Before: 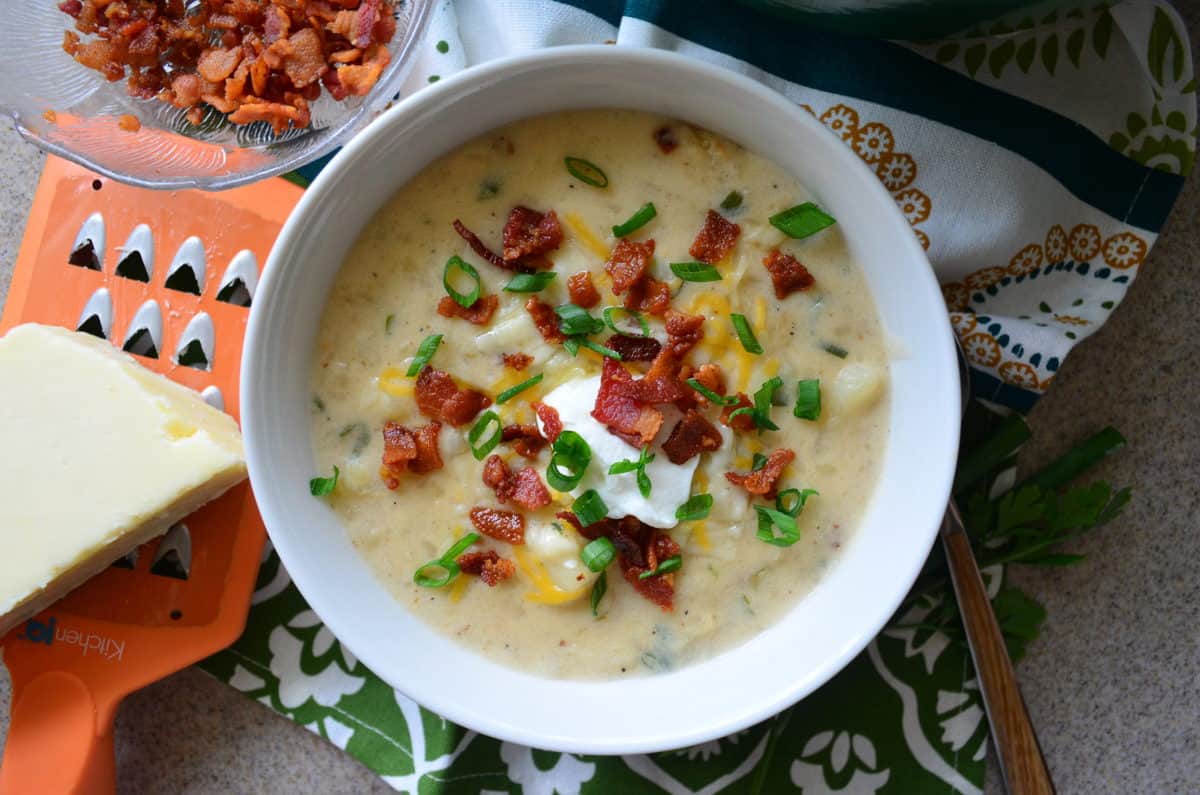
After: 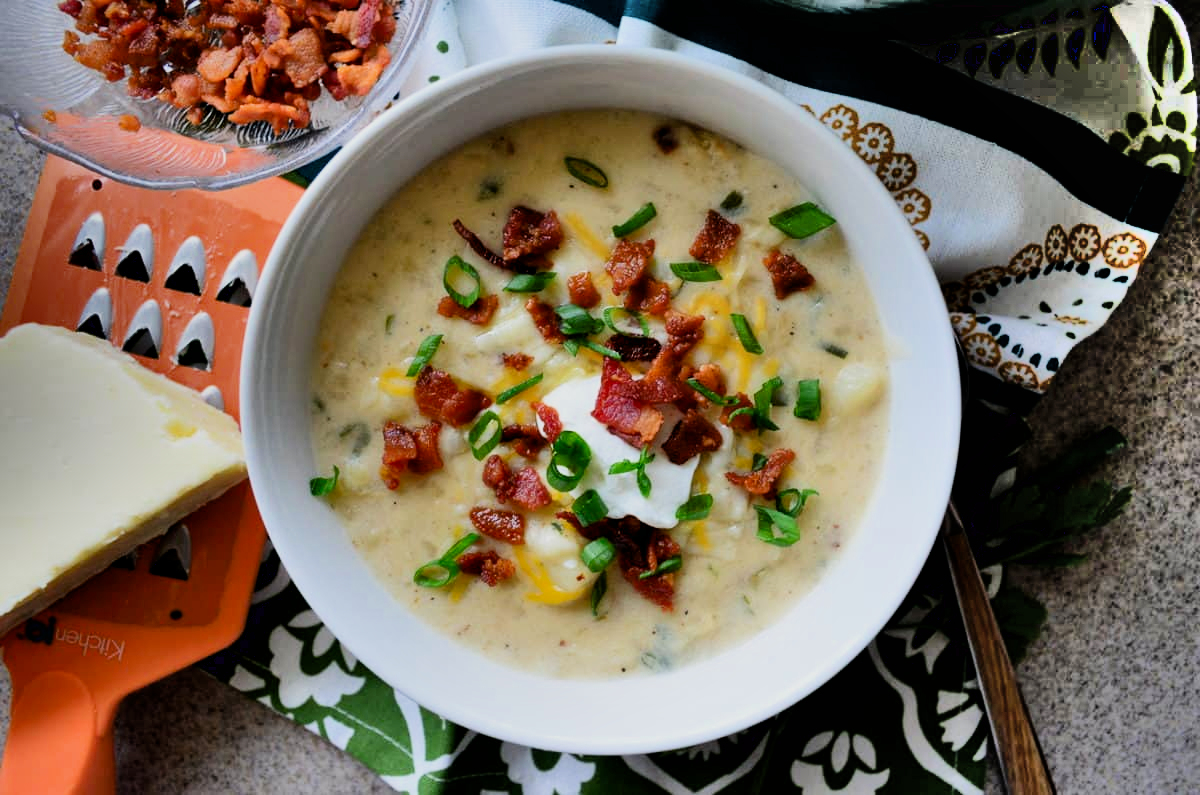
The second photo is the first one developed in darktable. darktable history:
exposure: black level correction 0.005, exposure 0.28 EV, compensate exposure bias true, compensate highlight preservation false
filmic rgb: black relative exposure -7.97 EV, white relative exposure 4.01 EV, hardness 4.17, contrast 1.376
shadows and highlights: radius 124.29, shadows 98.51, white point adjustment -3.17, highlights -99.58, soften with gaussian
